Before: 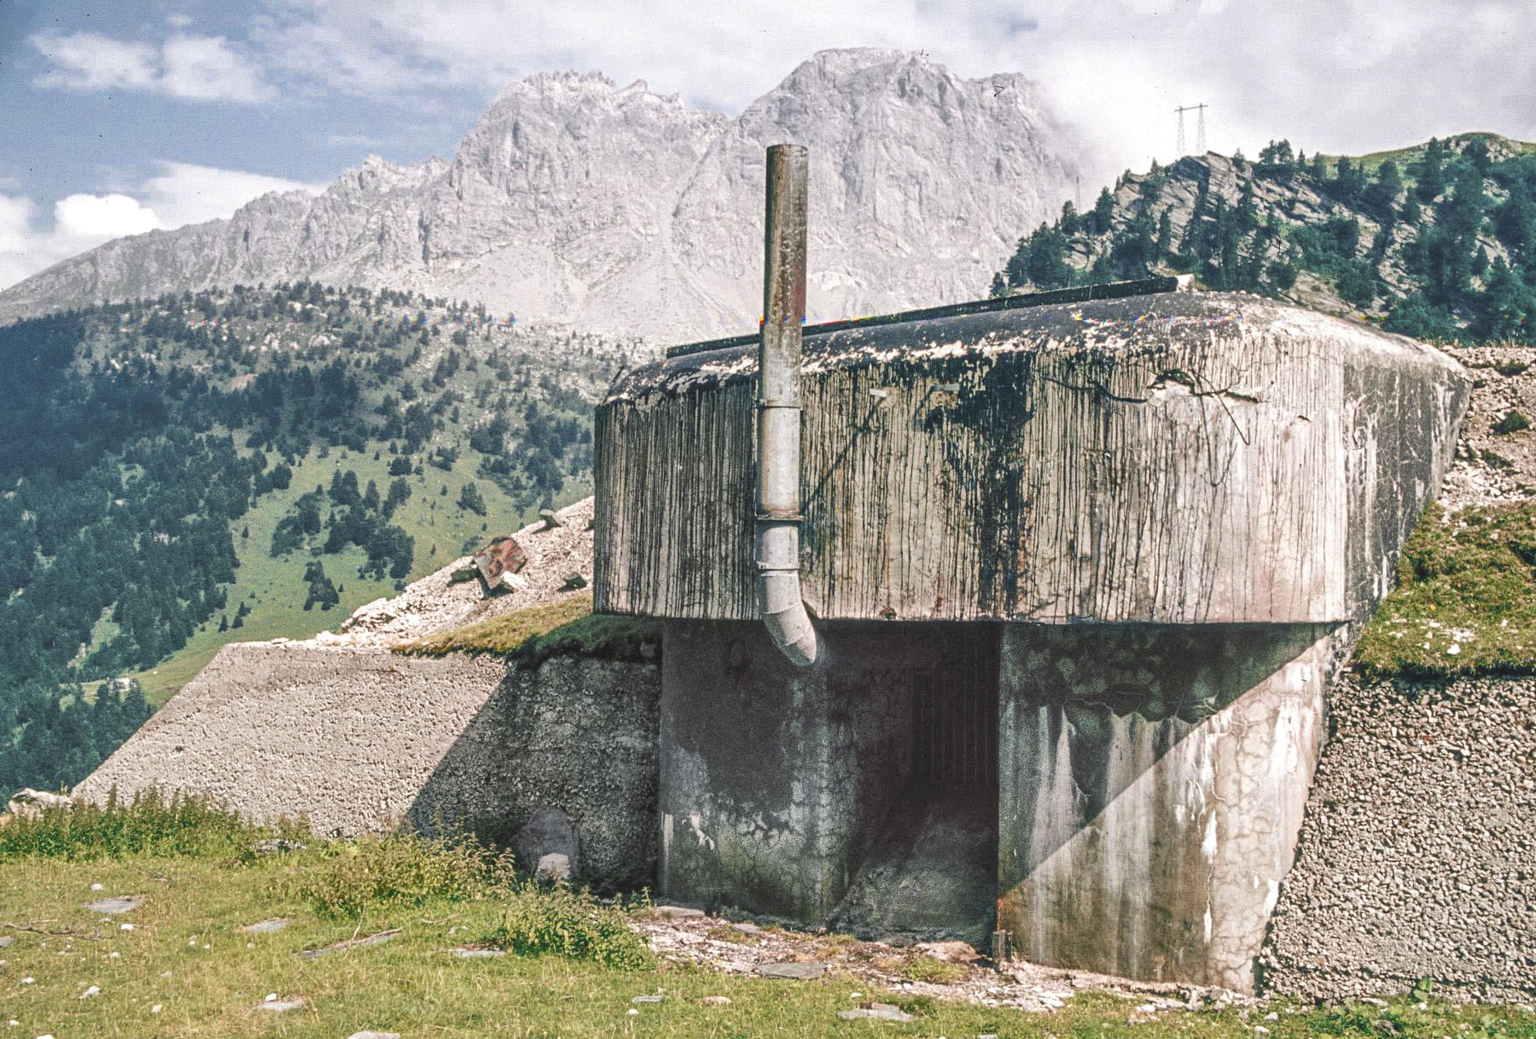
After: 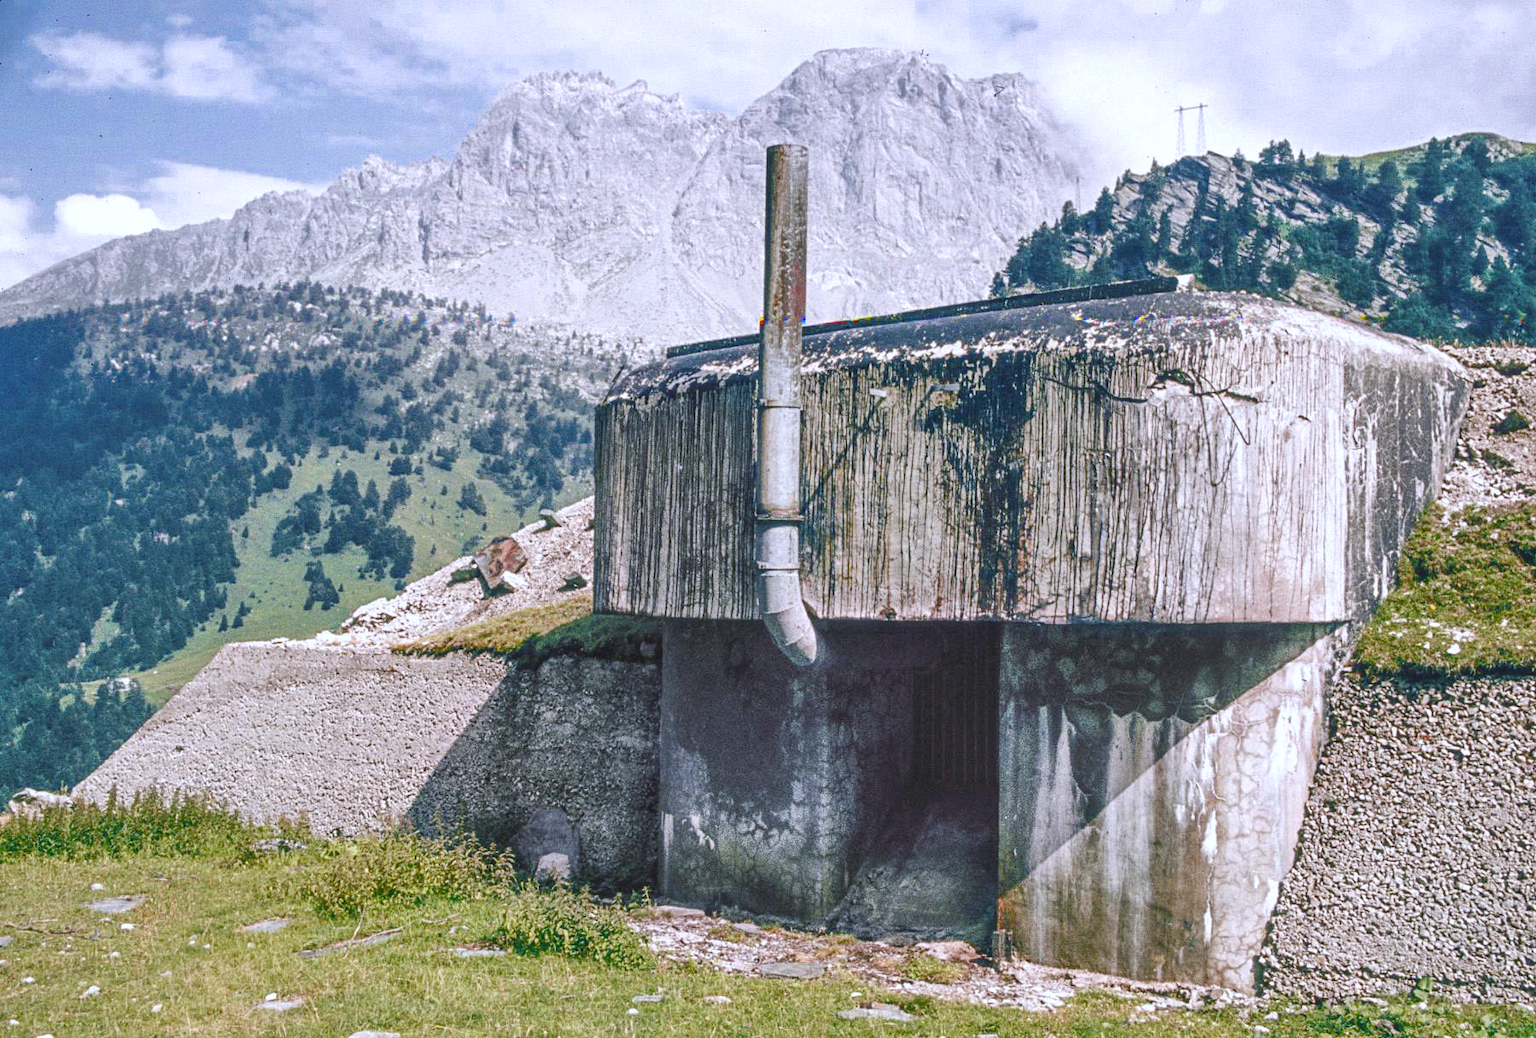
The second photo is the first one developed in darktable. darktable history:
white balance: red 0.967, blue 1.119, emerald 0.756
color balance rgb: perceptual saturation grading › global saturation 20%, perceptual saturation grading › highlights -25%, perceptual saturation grading › shadows 50%
